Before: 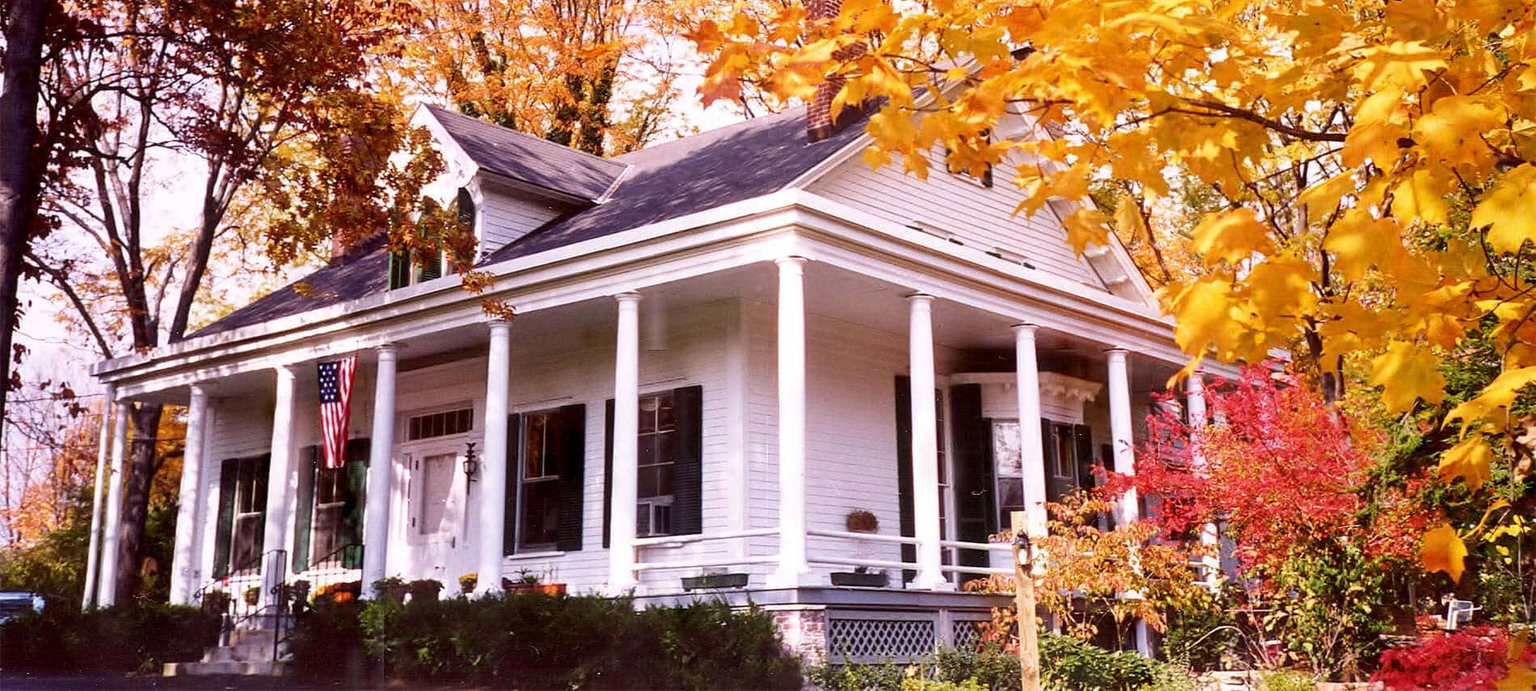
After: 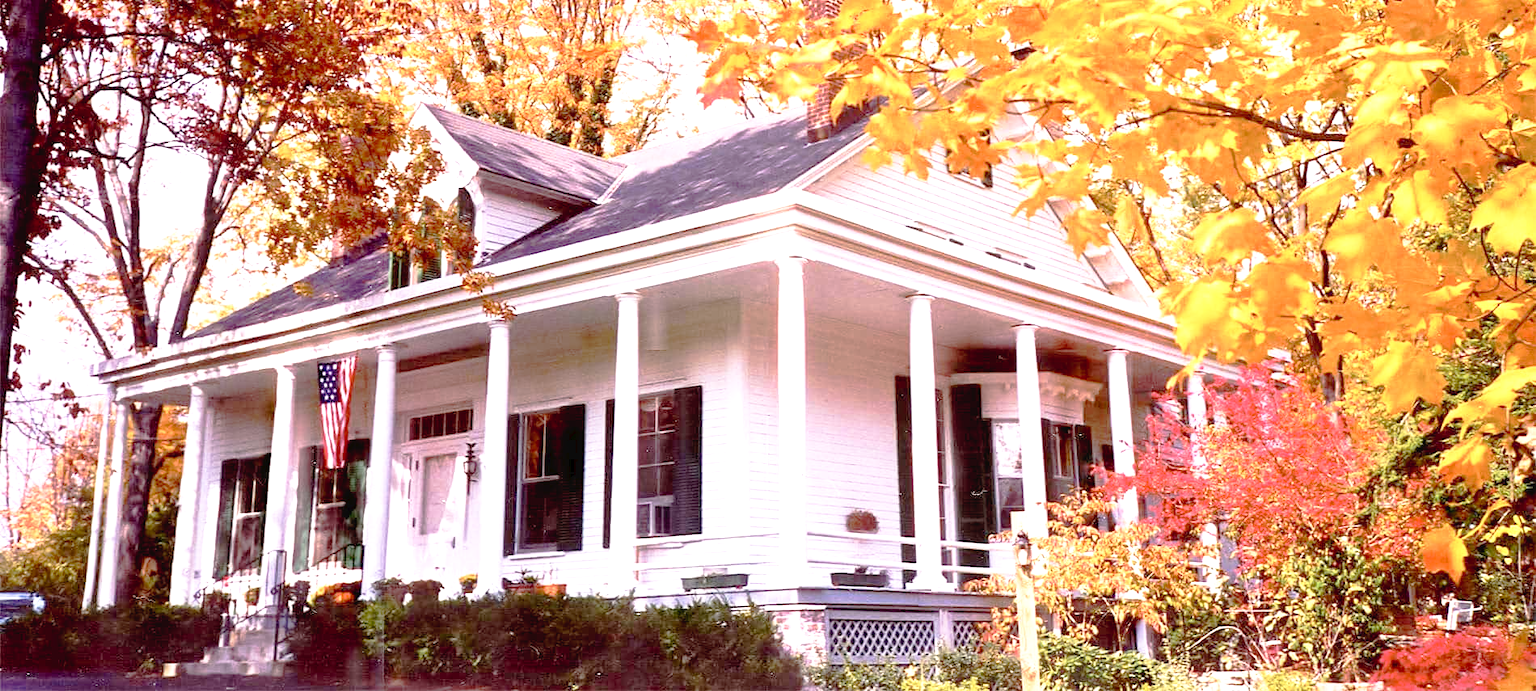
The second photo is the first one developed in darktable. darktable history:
exposure: exposure 0.757 EV, compensate highlight preservation false
tone curve: curves: ch0 [(0, 0) (0.003, 0.03) (0.011, 0.03) (0.025, 0.033) (0.044, 0.038) (0.069, 0.057) (0.1, 0.109) (0.136, 0.174) (0.177, 0.243) (0.224, 0.313) (0.277, 0.391) (0.335, 0.464) (0.399, 0.515) (0.468, 0.563) (0.543, 0.616) (0.623, 0.679) (0.709, 0.766) (0.801, 0.865) (0.898, 0.948) (1, 1)], preserve colors none
